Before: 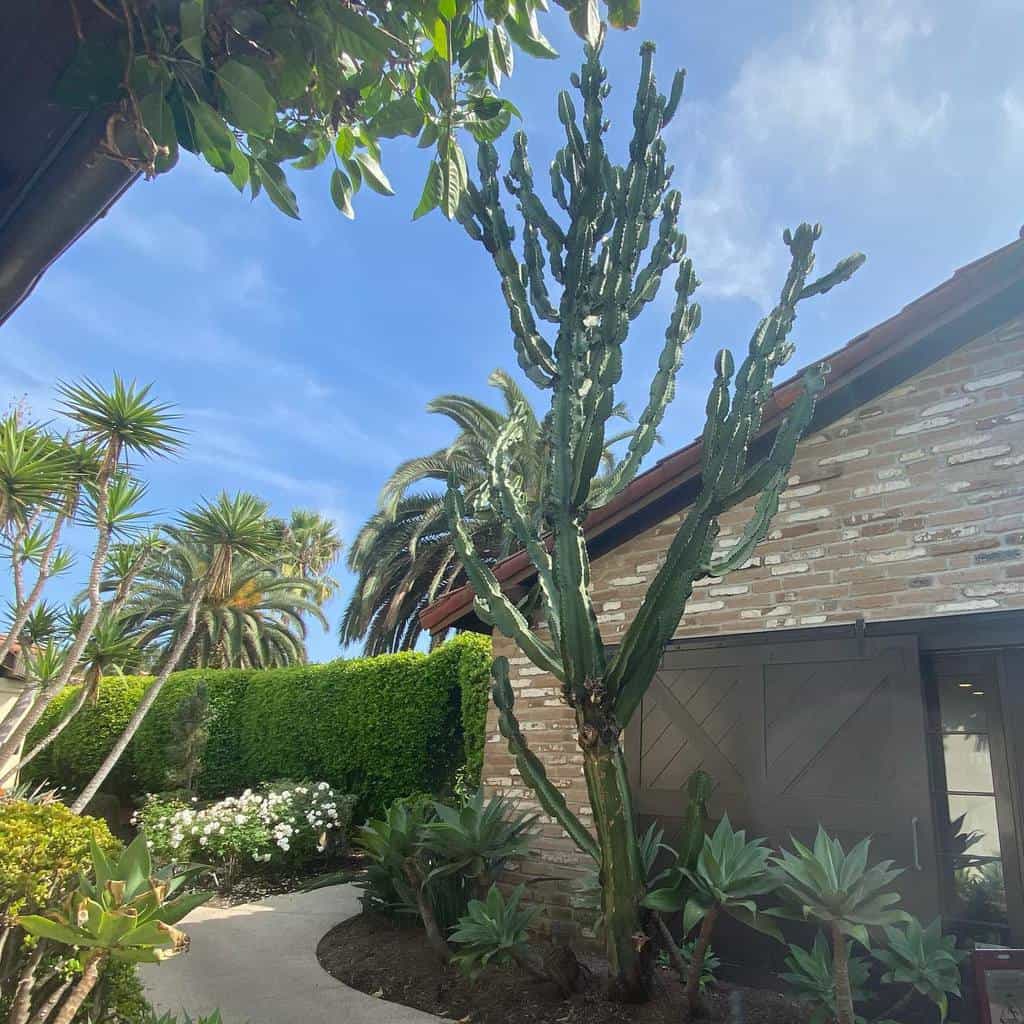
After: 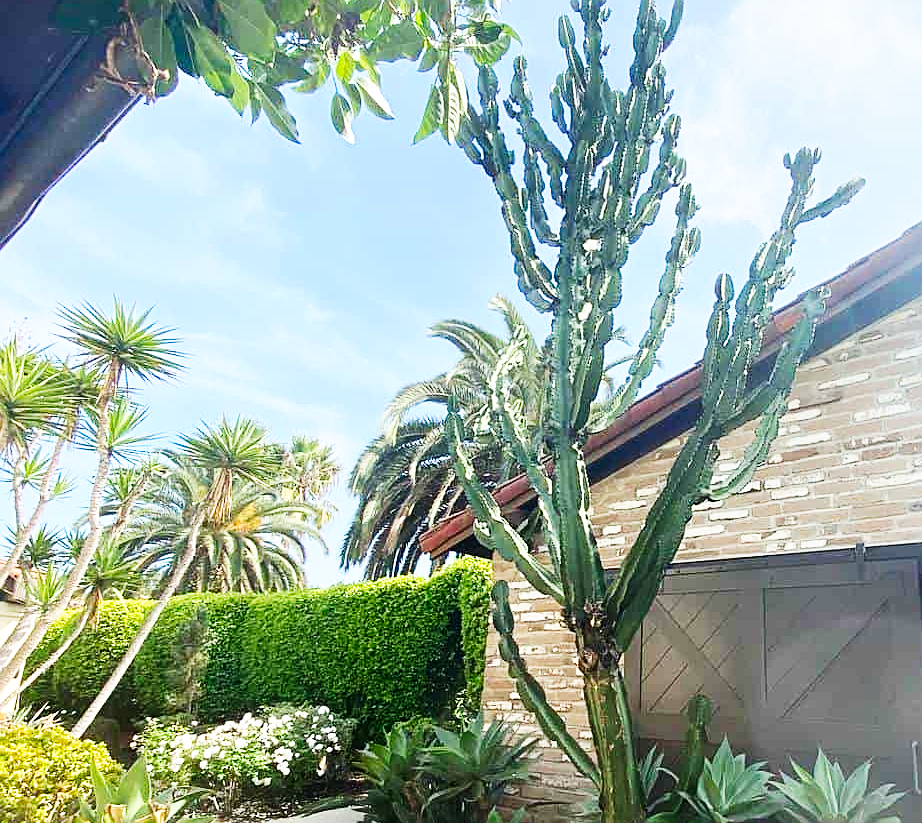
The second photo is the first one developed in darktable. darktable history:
crop: top 7.444%, right 9.913%, bottom 12.096%
sharpen: on, module defaults
base curve: curves: ch0 [(0, 0) (0.007, 0.004) (0.027, 0.03) (0.046, 0.07) (0.207, 0.54) (0.442, 0.872) (0.673, 0.972) (1, 1)], preserve colors none
